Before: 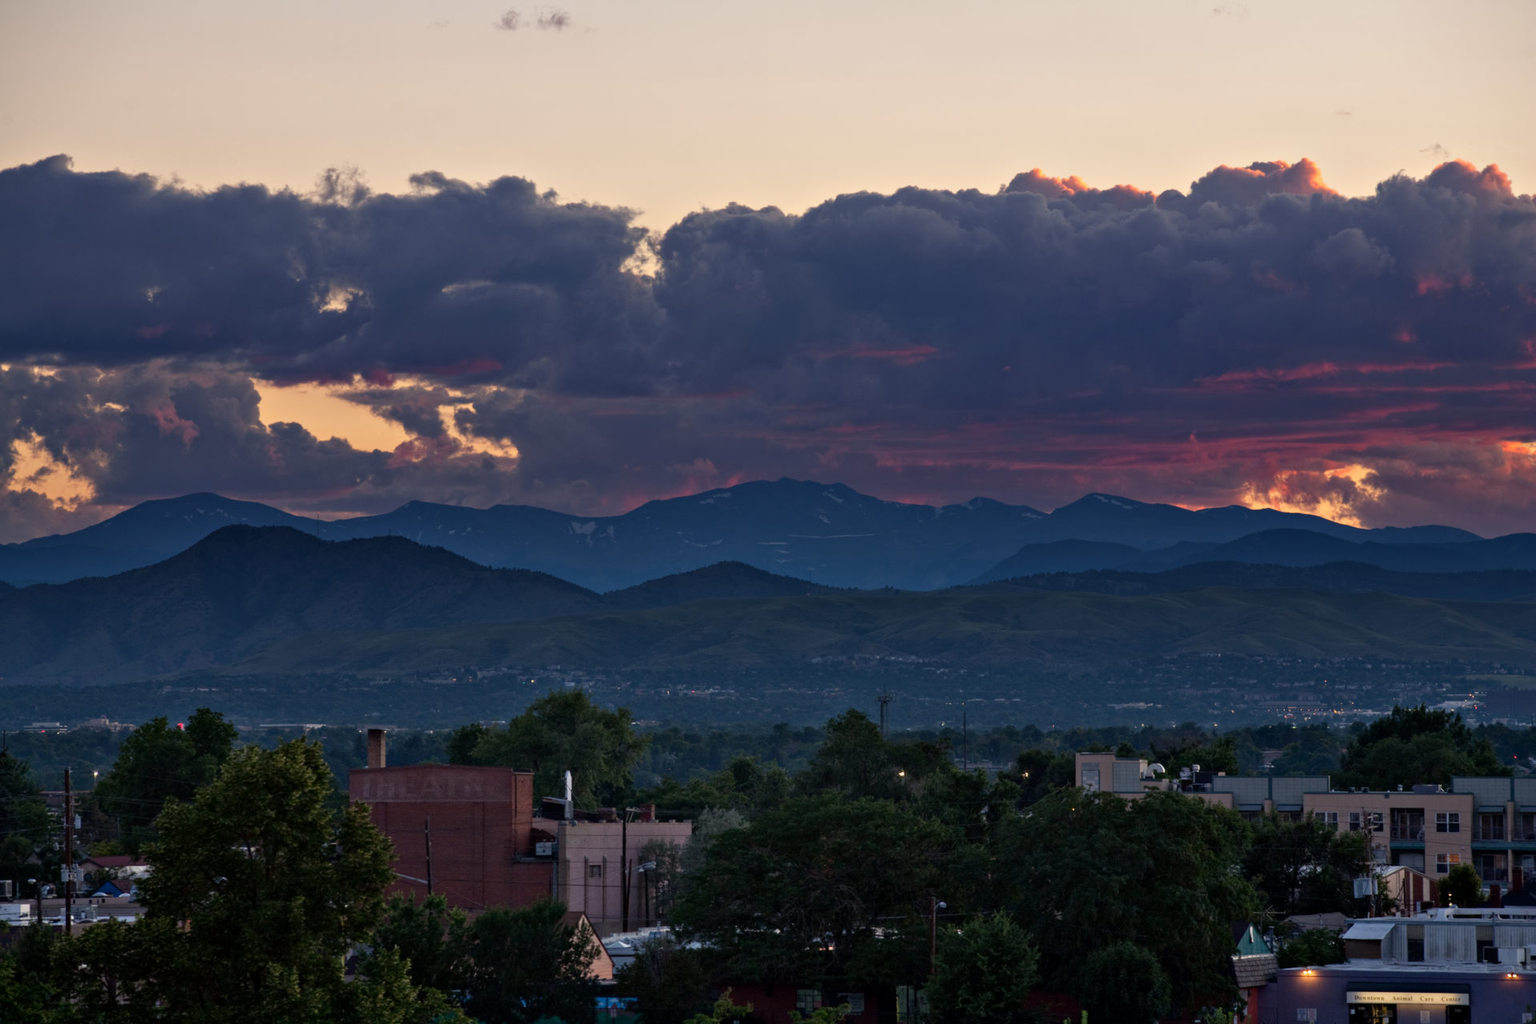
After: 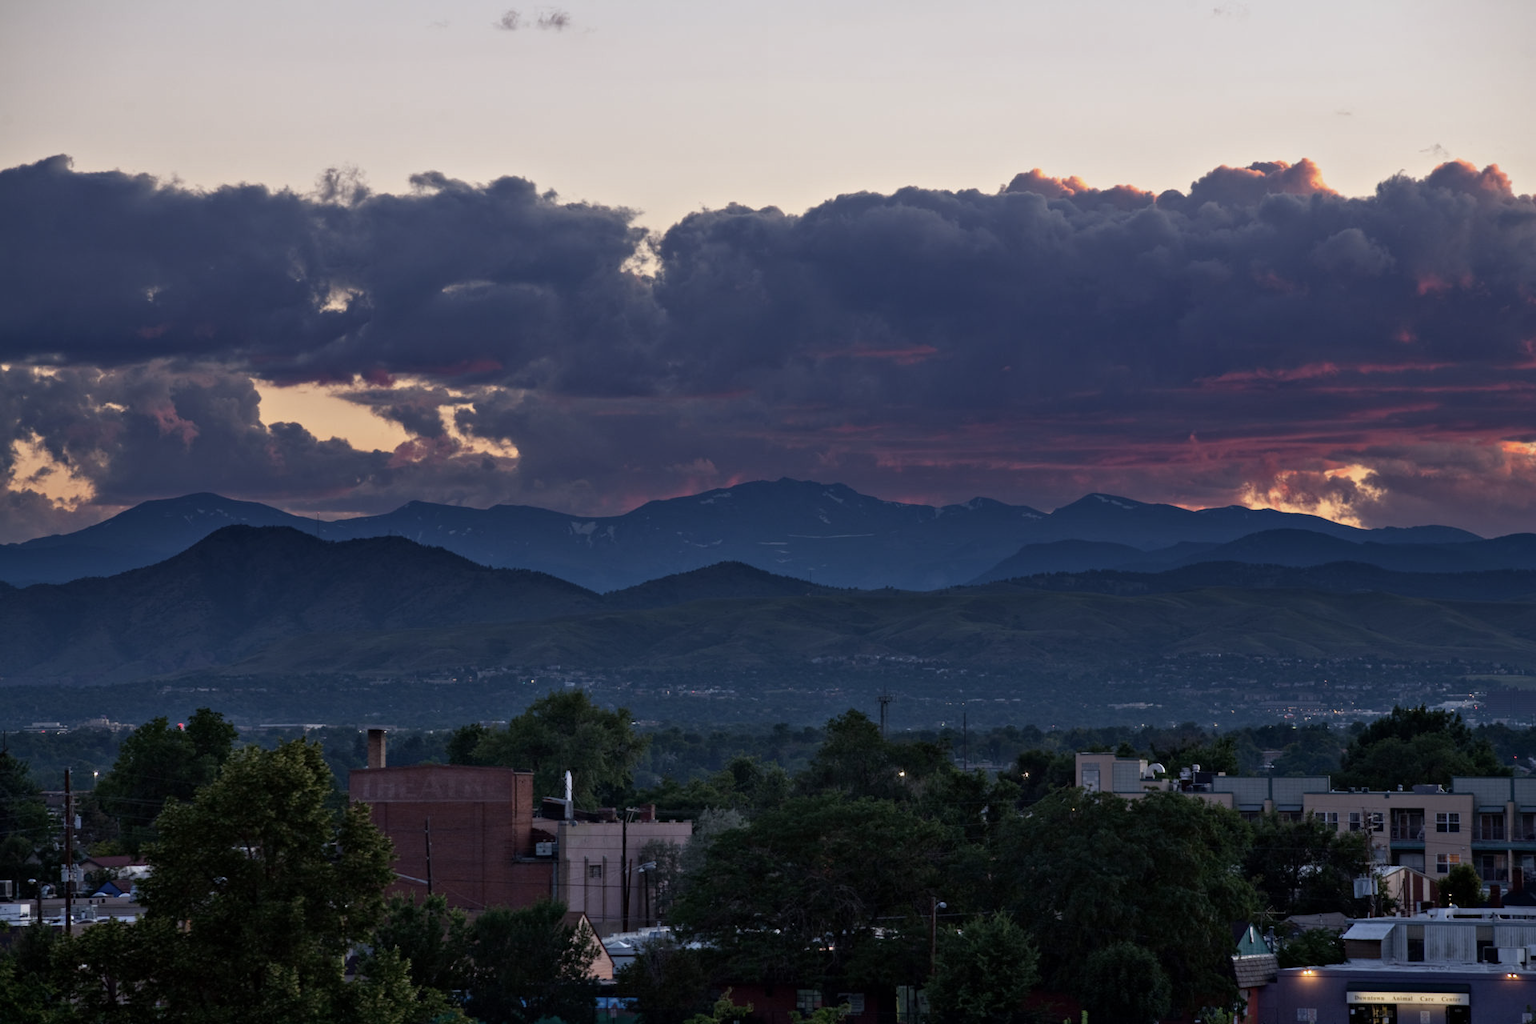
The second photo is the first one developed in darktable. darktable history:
white balance: red 0.954, blue 1.079
color correction: saturation 0.8
